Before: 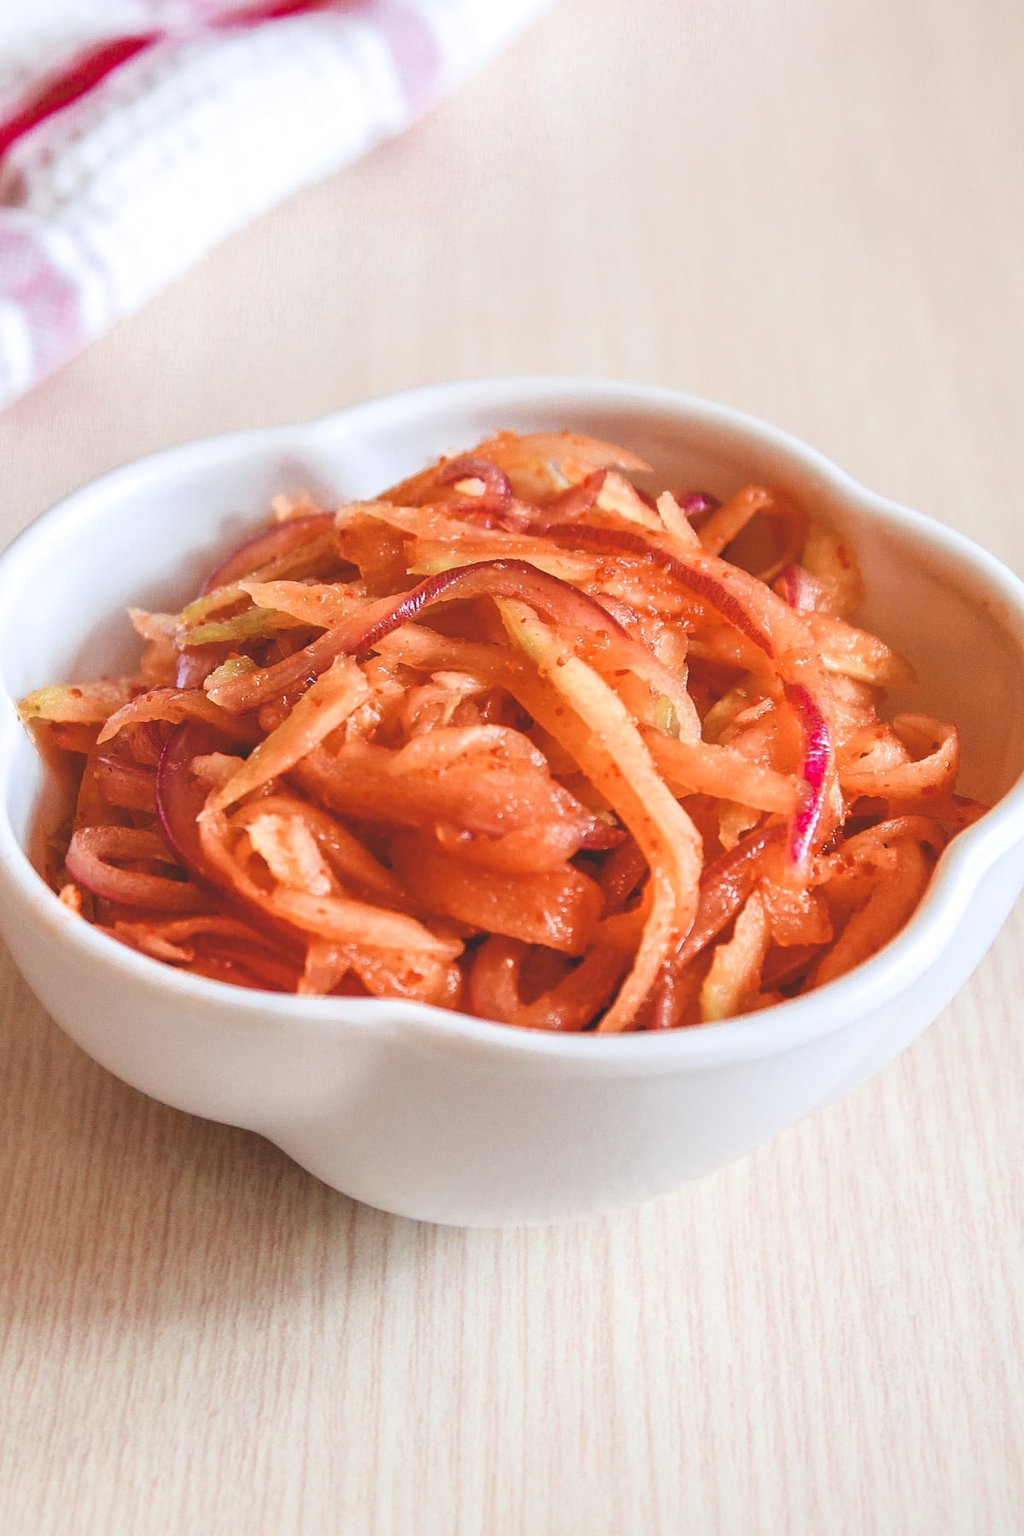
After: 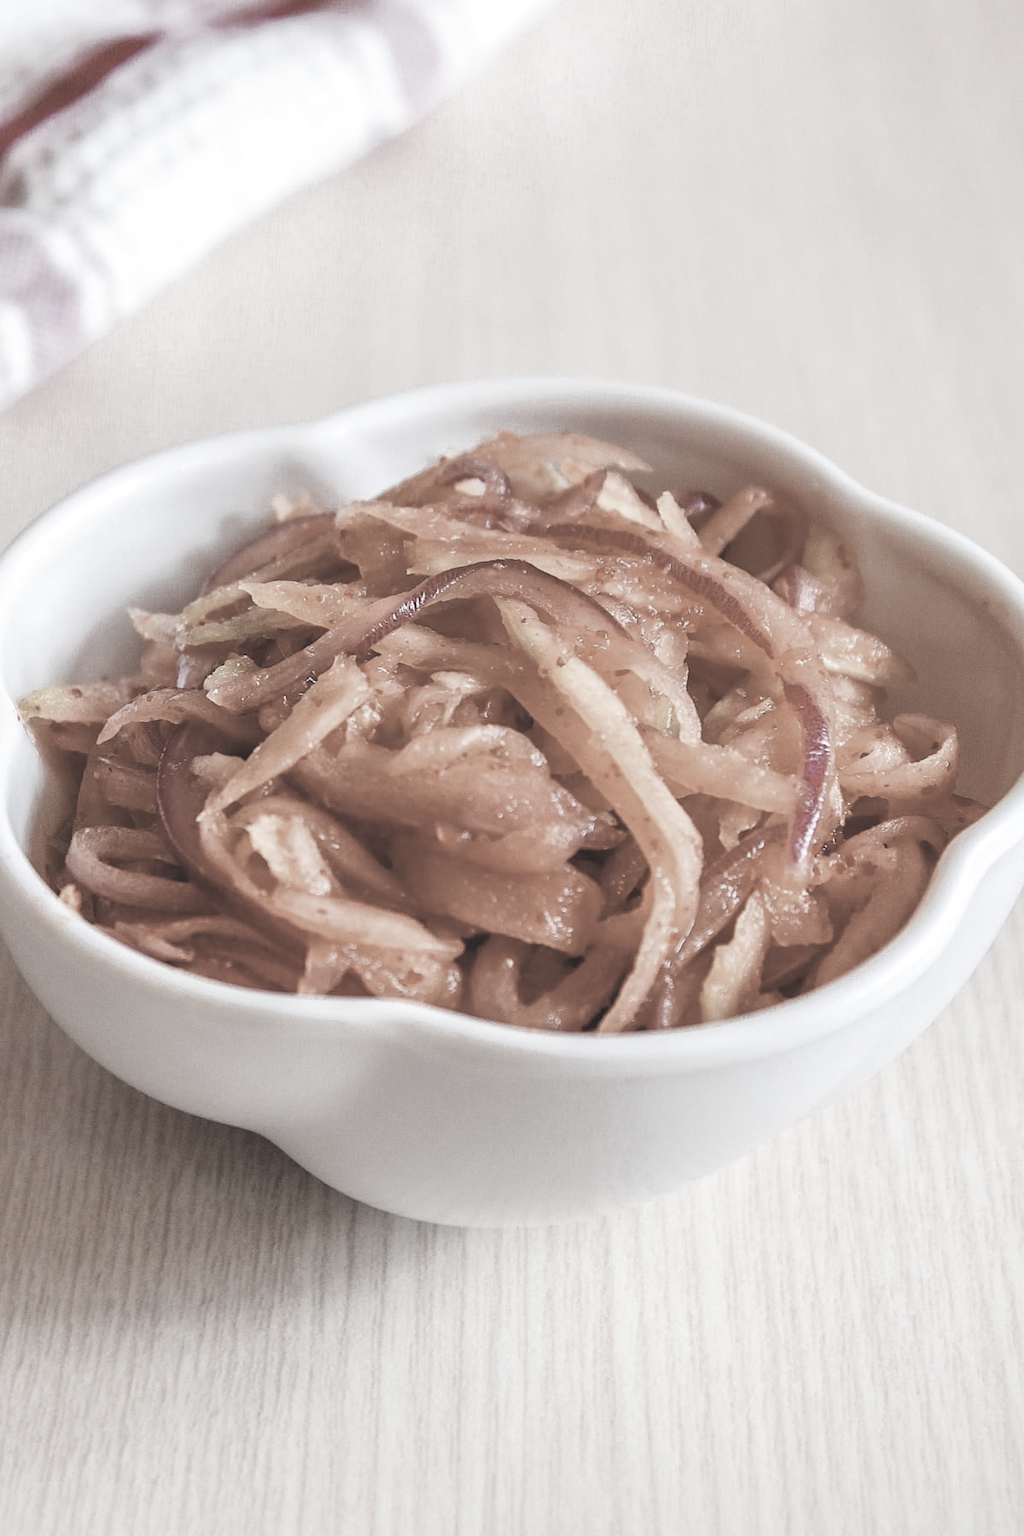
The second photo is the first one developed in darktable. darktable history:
color correction: highlights b* -0.002, saturation 0.273
